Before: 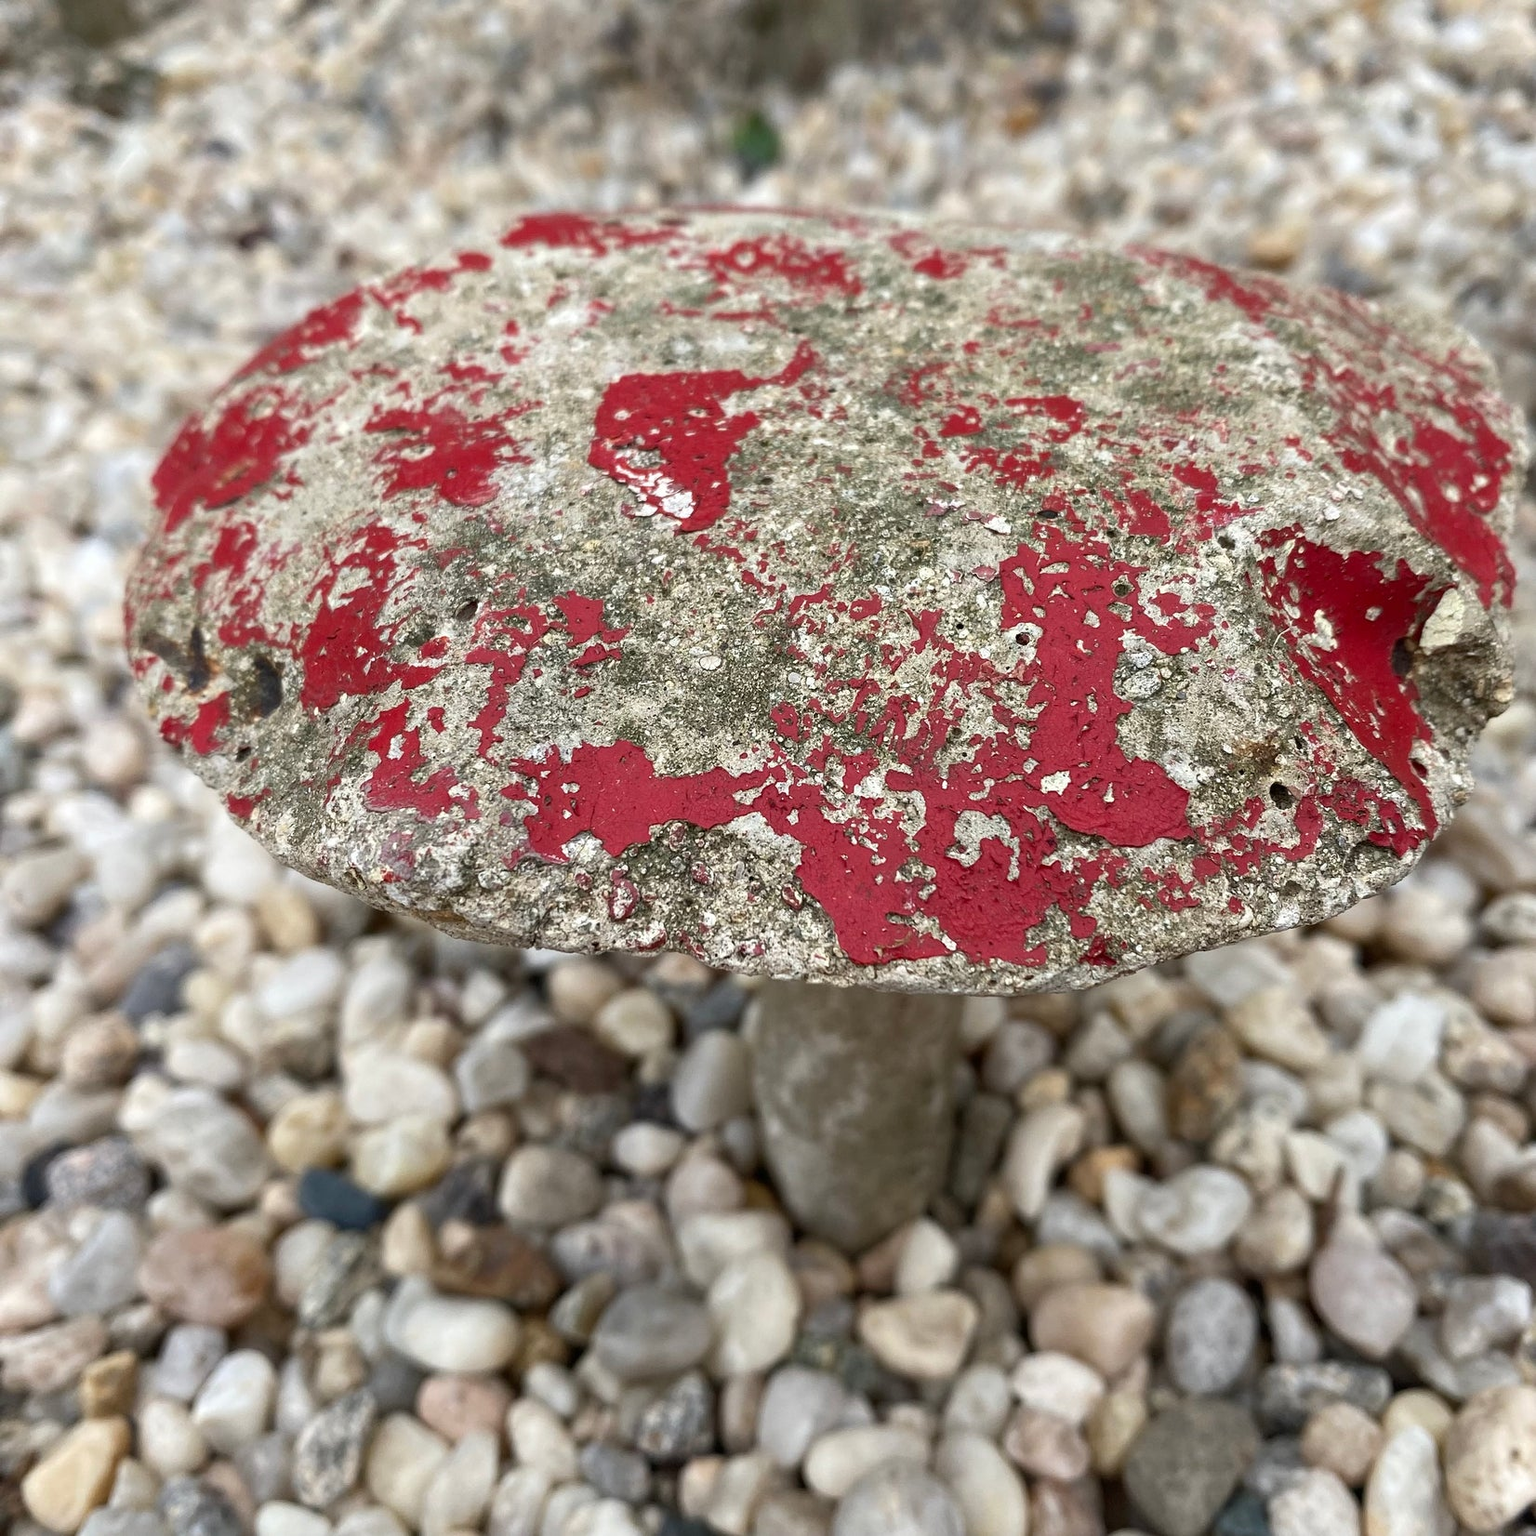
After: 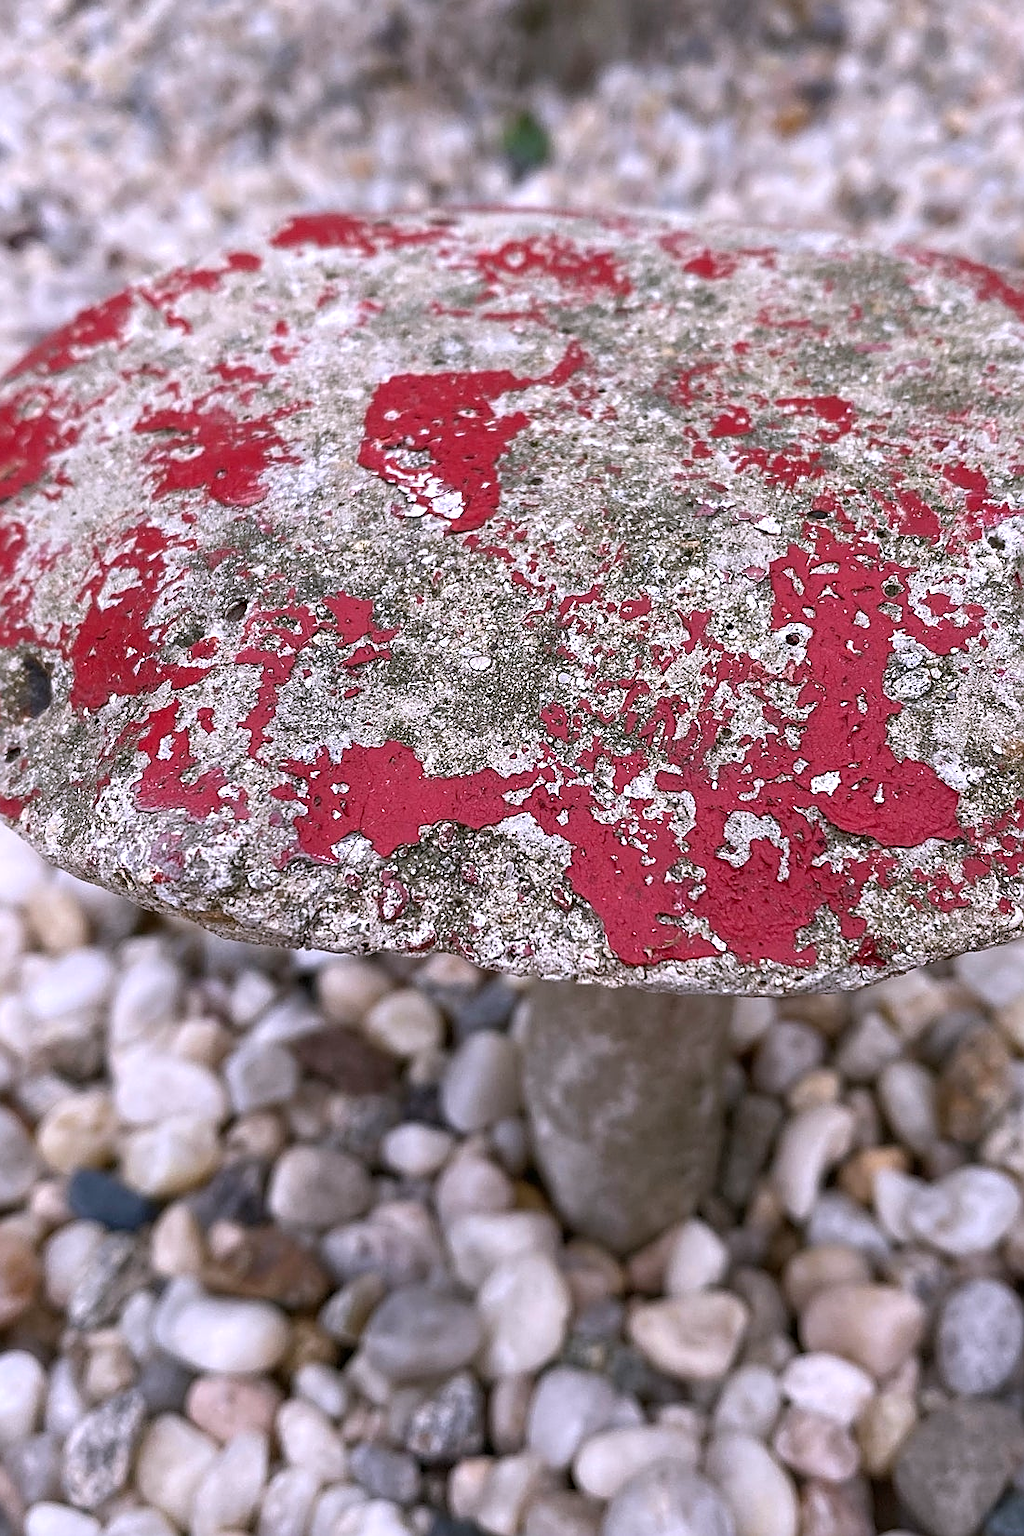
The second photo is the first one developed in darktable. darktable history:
sharpen: amount 0.6
white balance: red 1.042, blue 1.17
crop and rotate: left 15.055%, right 18.278%
